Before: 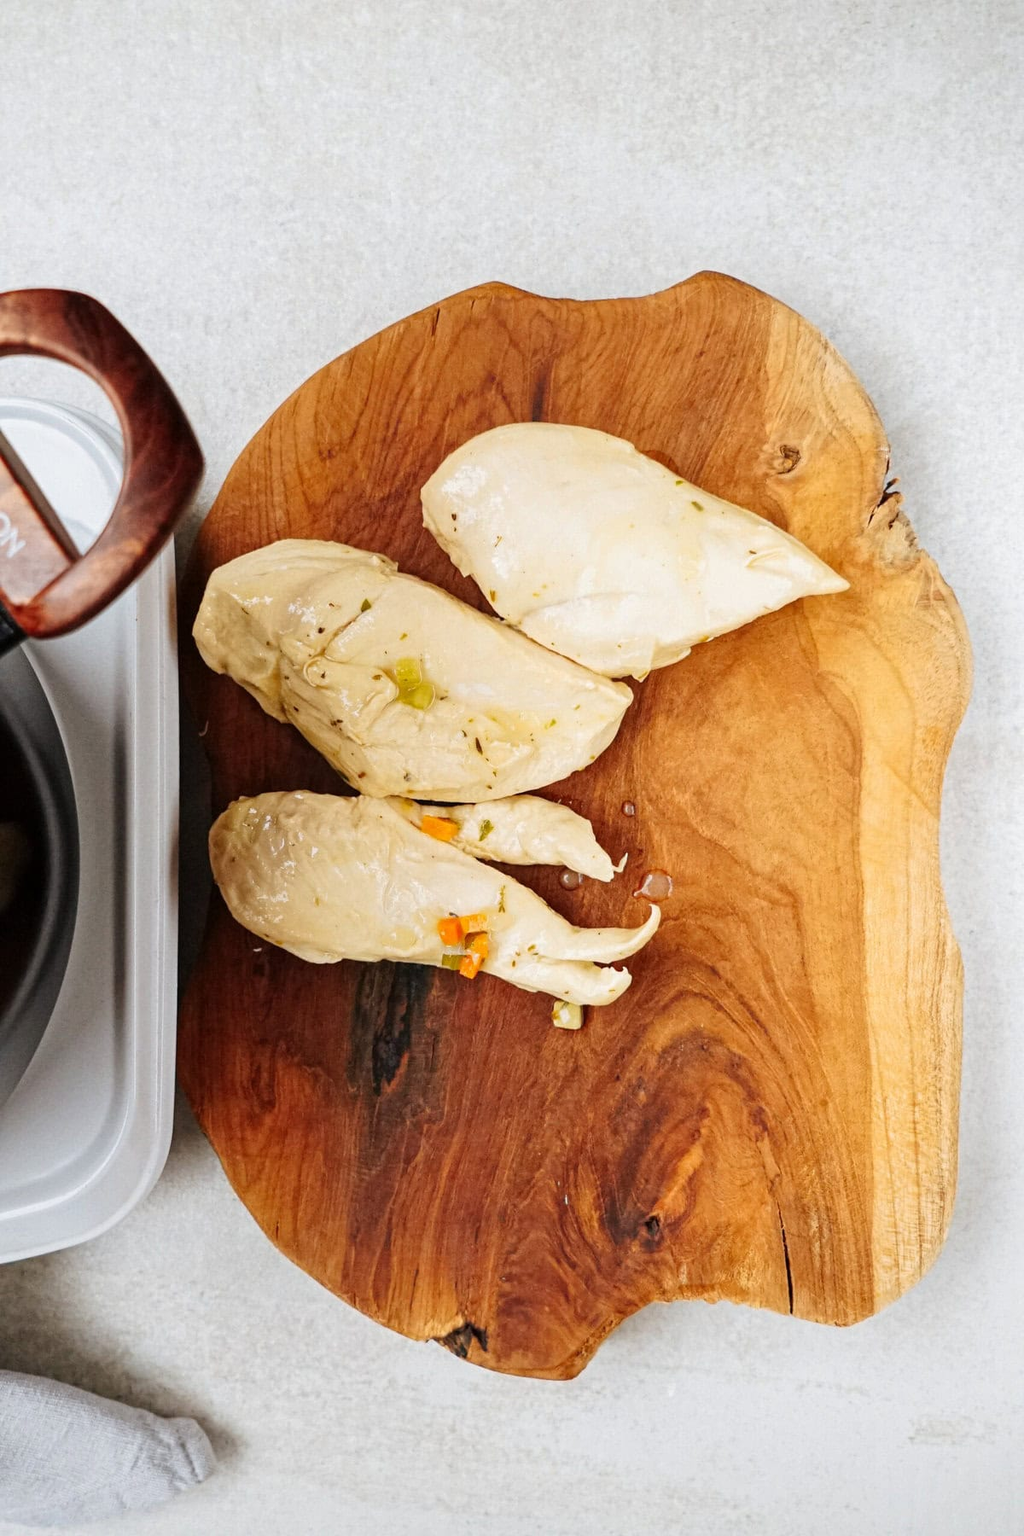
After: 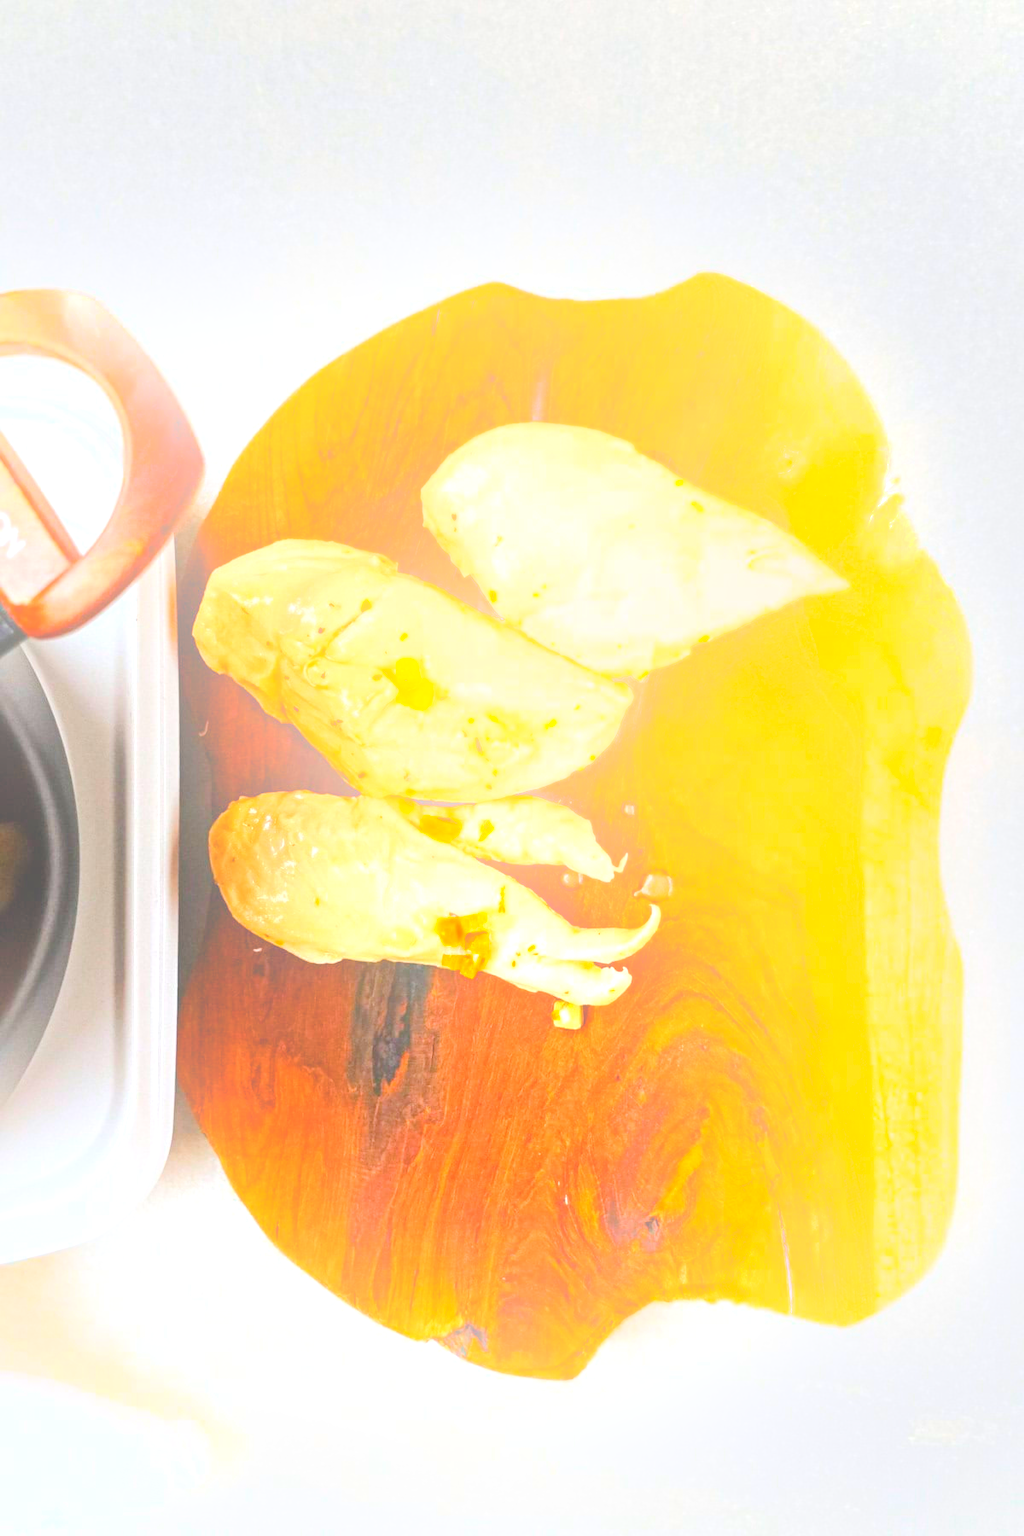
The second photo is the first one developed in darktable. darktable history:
bloom: size 40%
exposure: exposure 0.935 EV, compensate highlight preservation false
color balance rgb: perceptual saturation grading › global saturation 25%, perceptual brilliance grading › mid-tones 10%, perceptual brilliance grading › shadows 15%, global vibrance 20%
